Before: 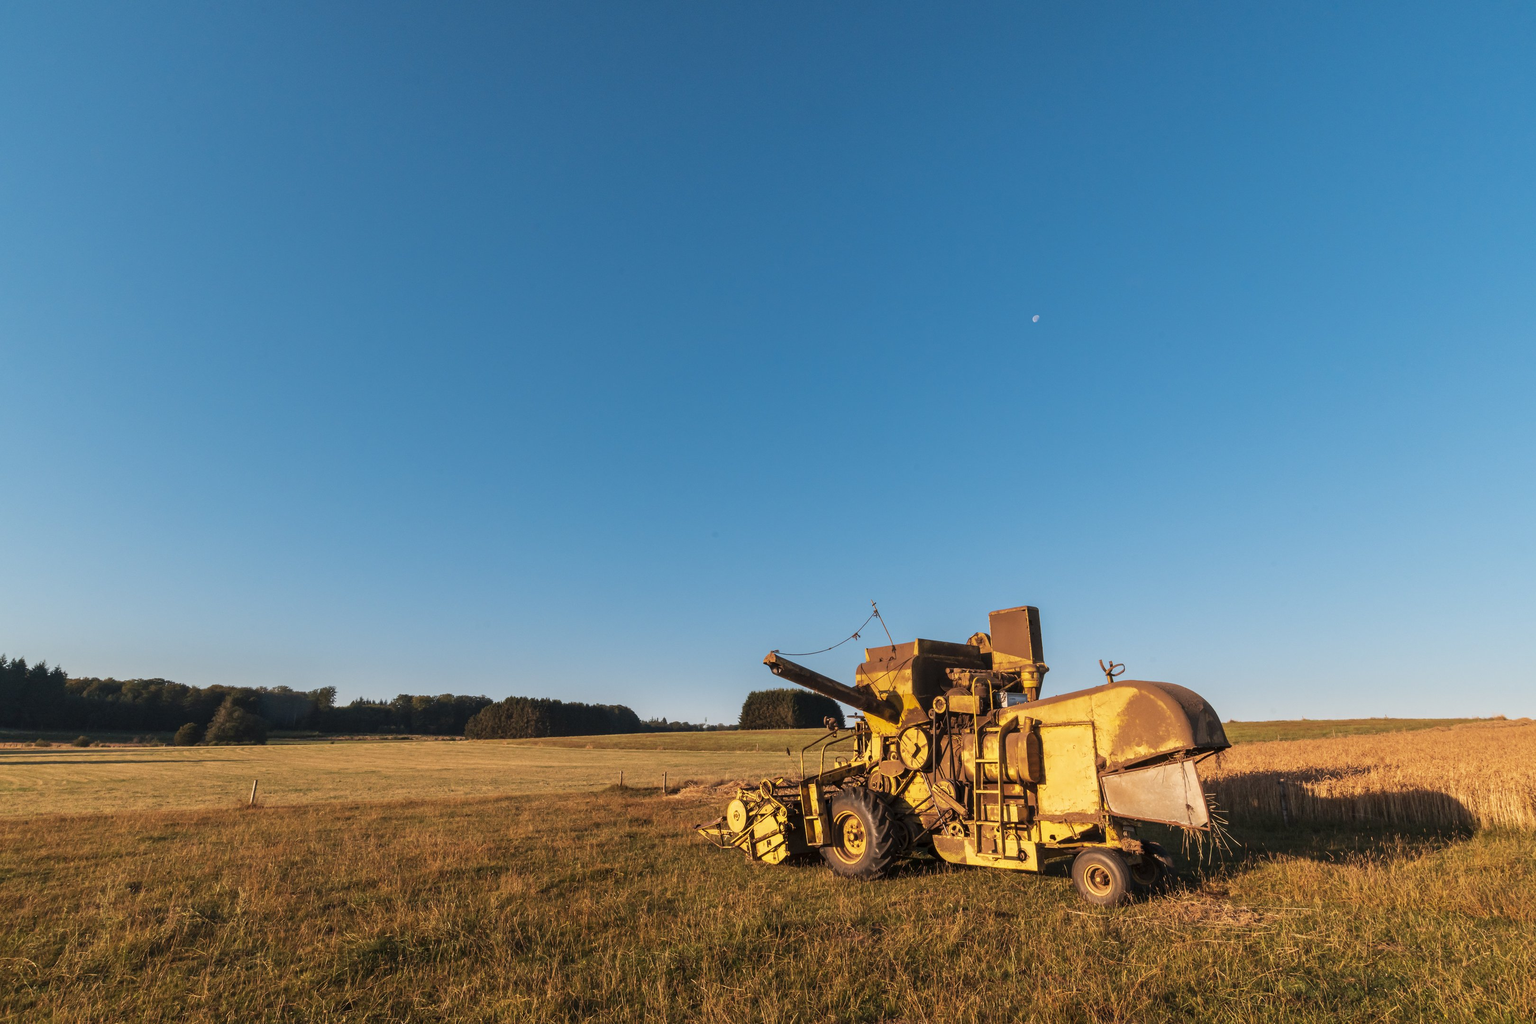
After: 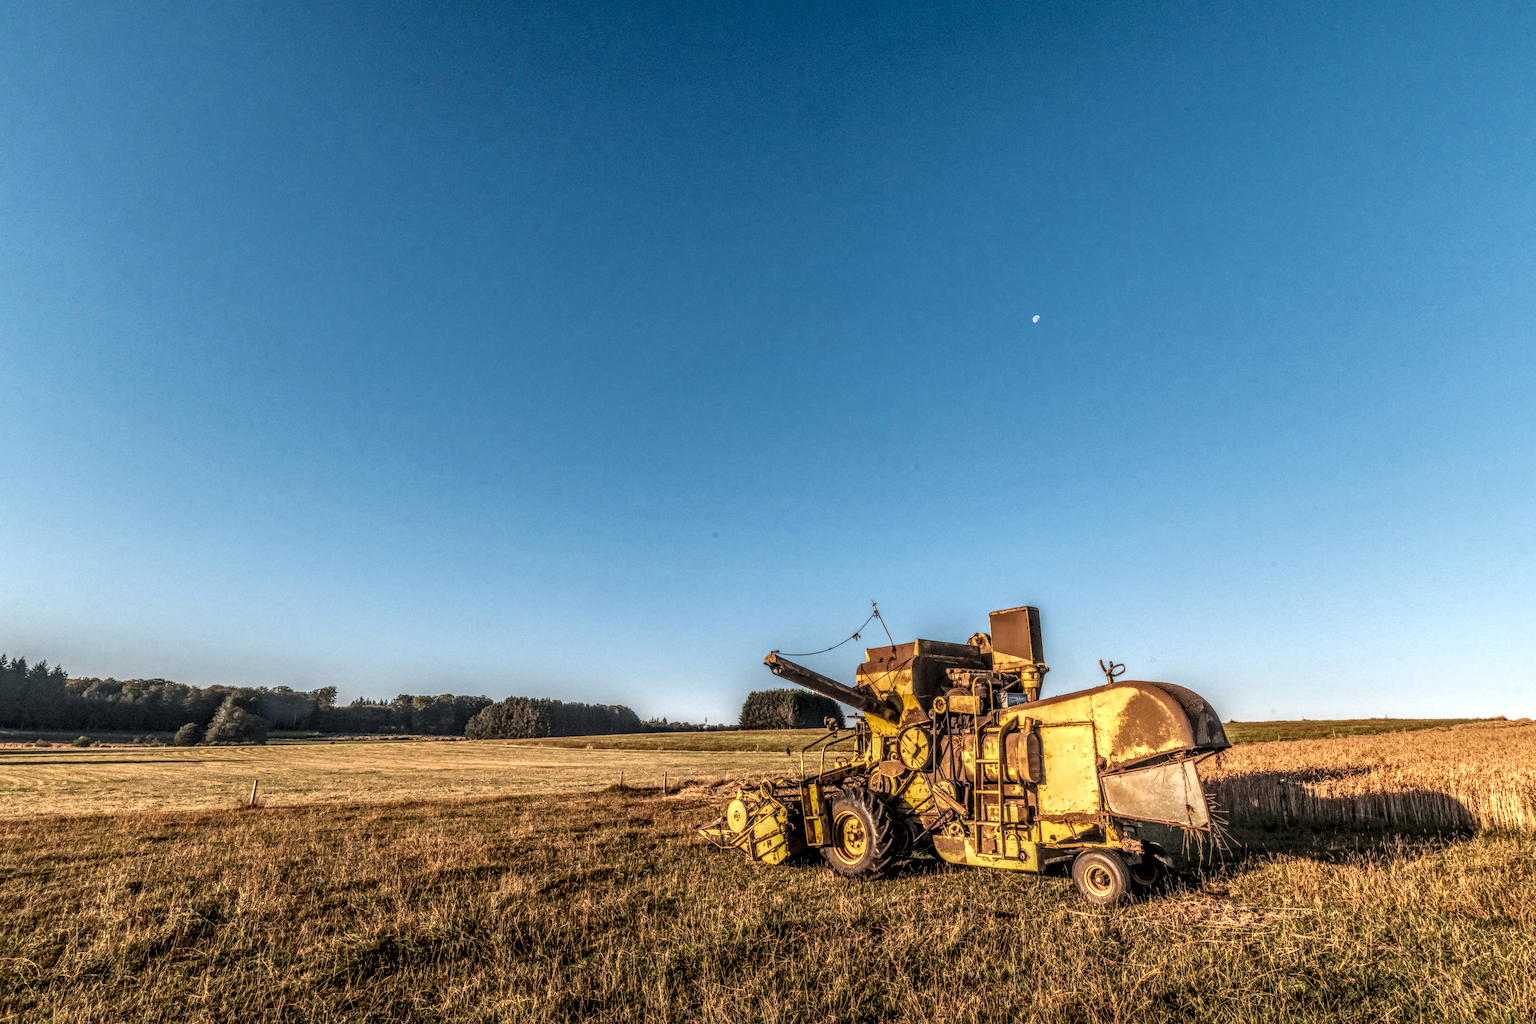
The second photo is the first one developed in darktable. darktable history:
local contrast: highlights 1%, shadows 4%, detail 298%, midtone range 0.299
